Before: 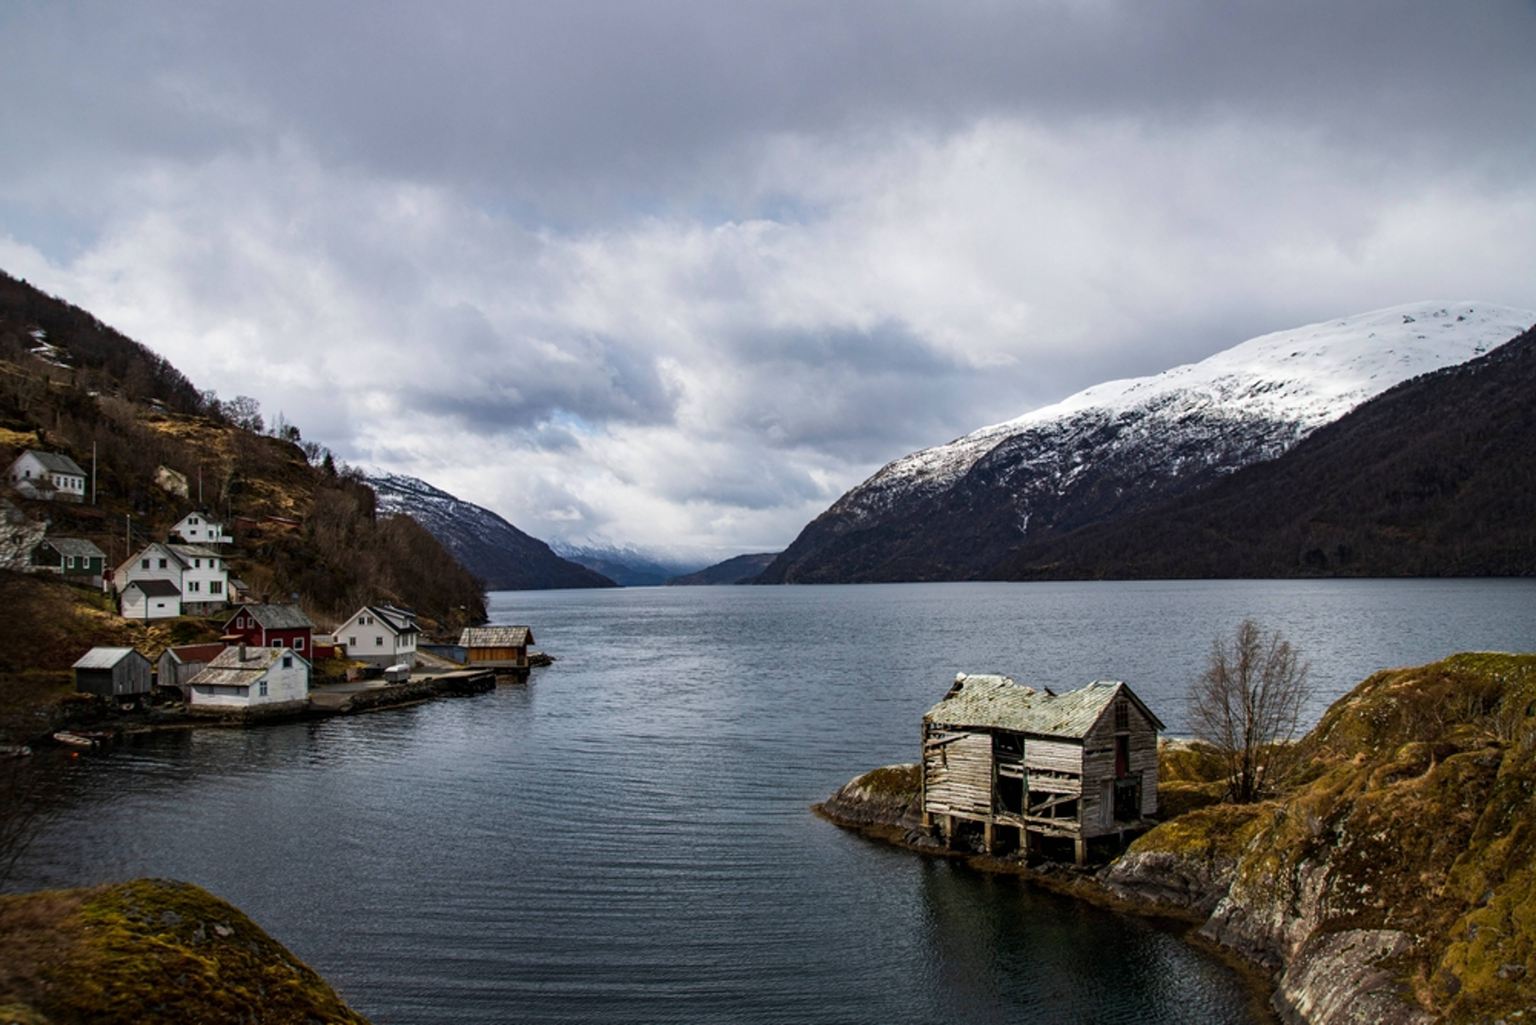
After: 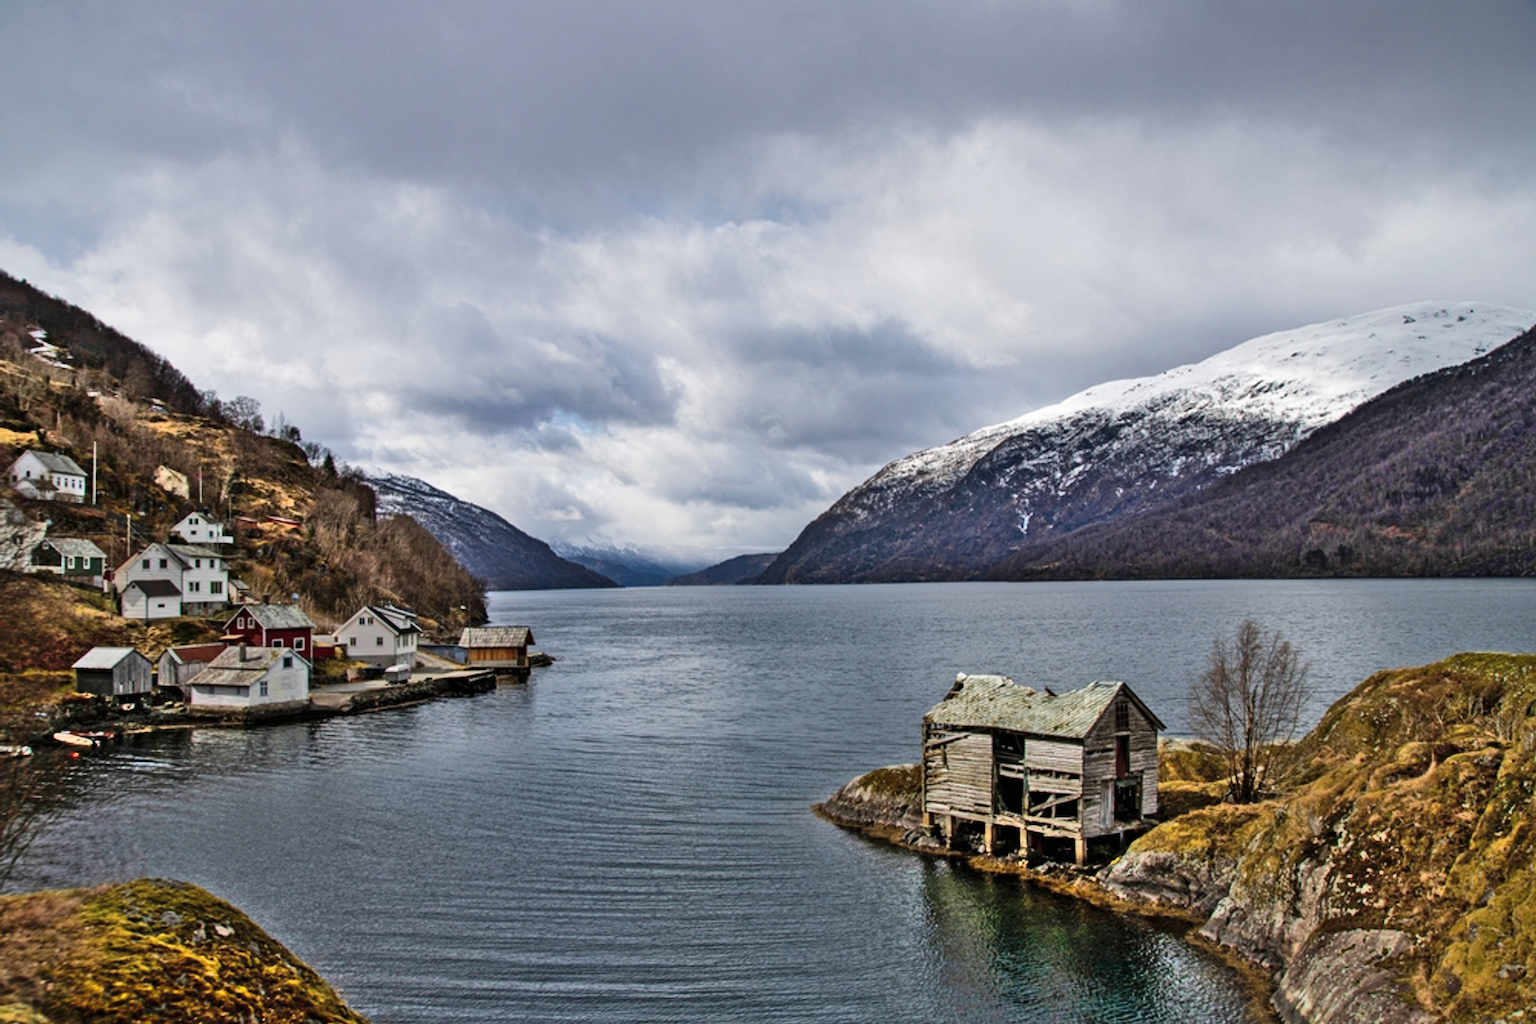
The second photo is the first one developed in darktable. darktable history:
shadows and highlights: shadows 74.2, highlights -24.22, soften with gaussian
